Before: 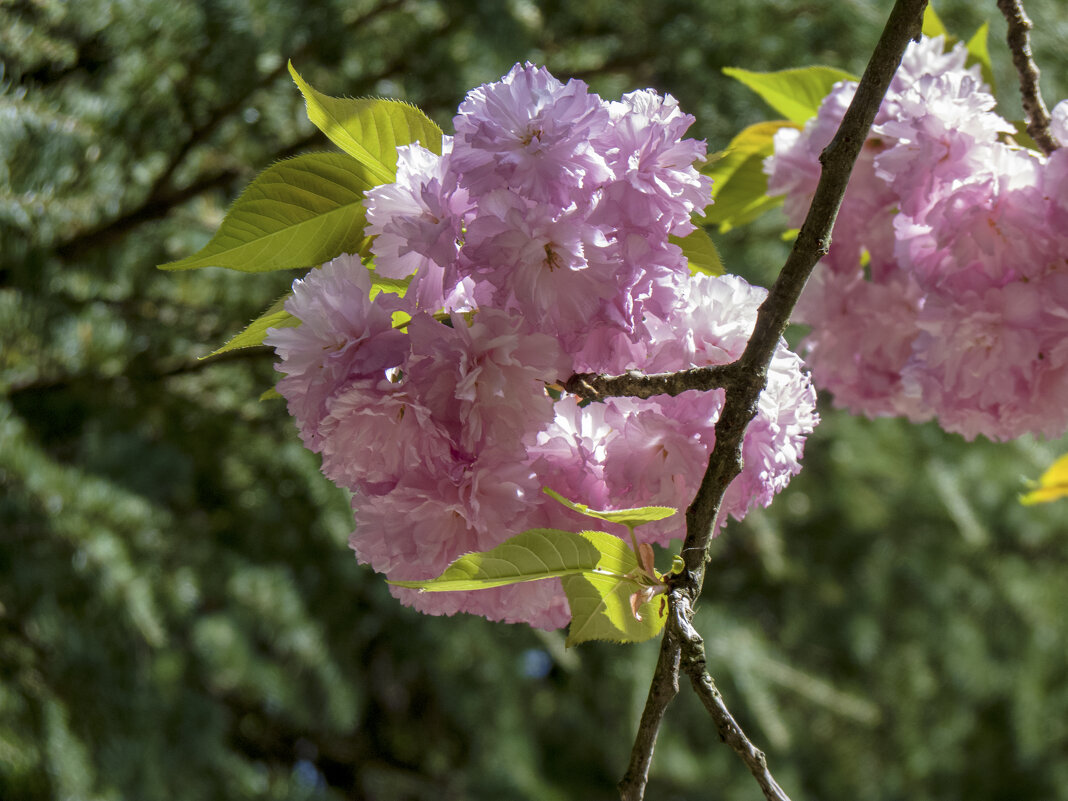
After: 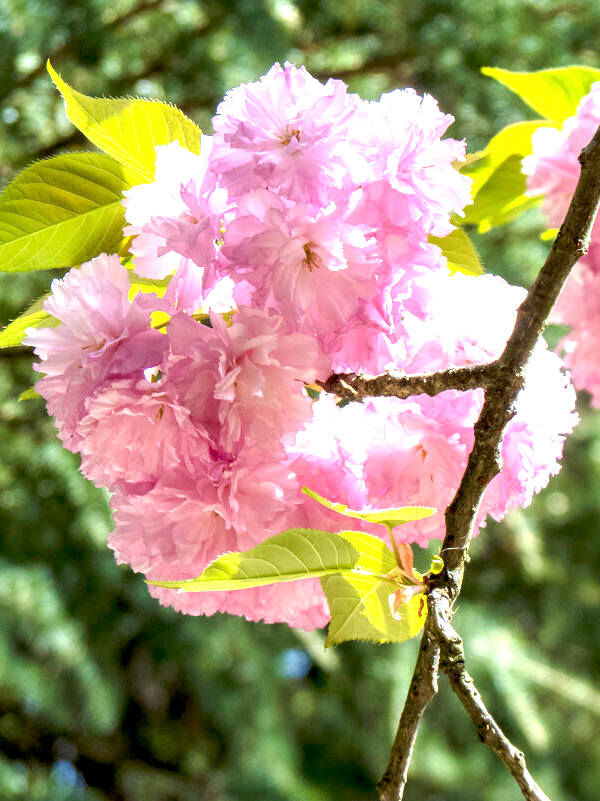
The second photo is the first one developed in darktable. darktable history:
exposure: black level correction 0.001, exposure 1.713 EV, compensate exposure bias true, compensate highlight preservation false
crop and rotate: left 22.589%, right 21.192%
